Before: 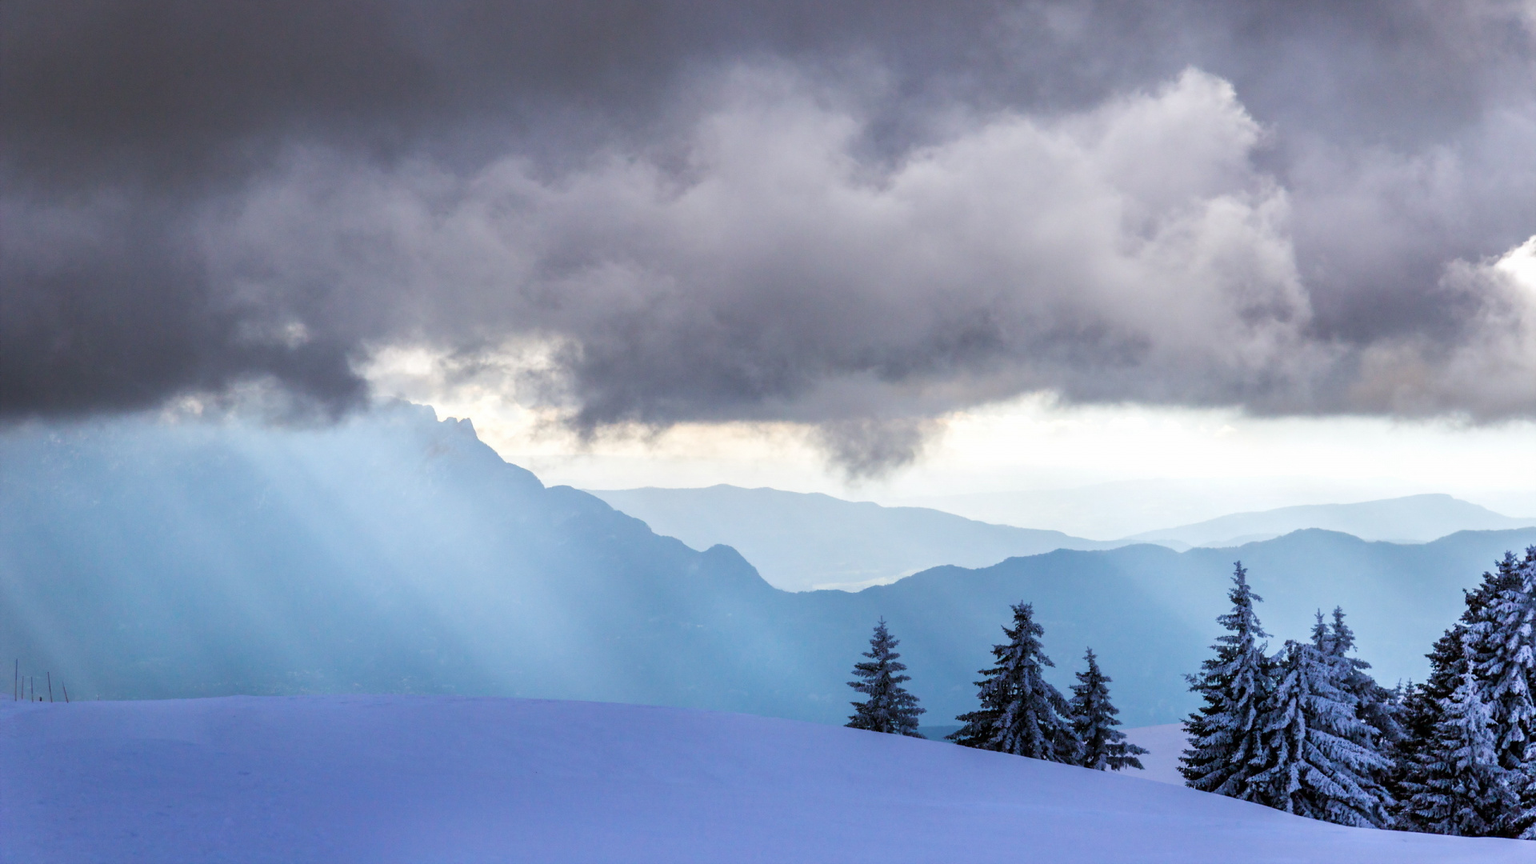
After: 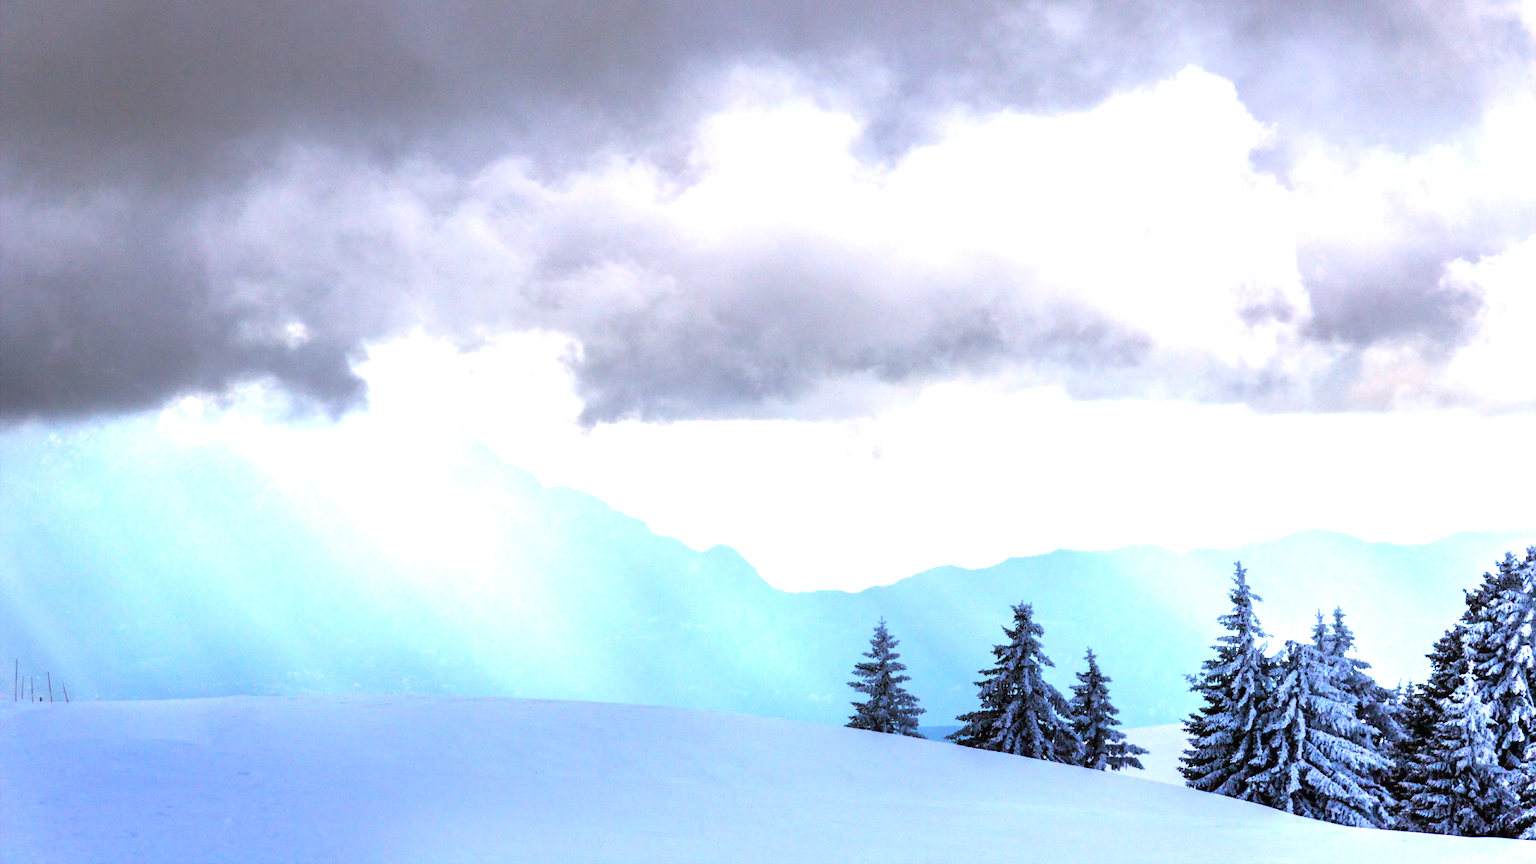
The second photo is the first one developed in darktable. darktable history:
exposure: black level correction 0, exposure 1.447 EV, compensate exposure bias true, compensate highlight preservation false
